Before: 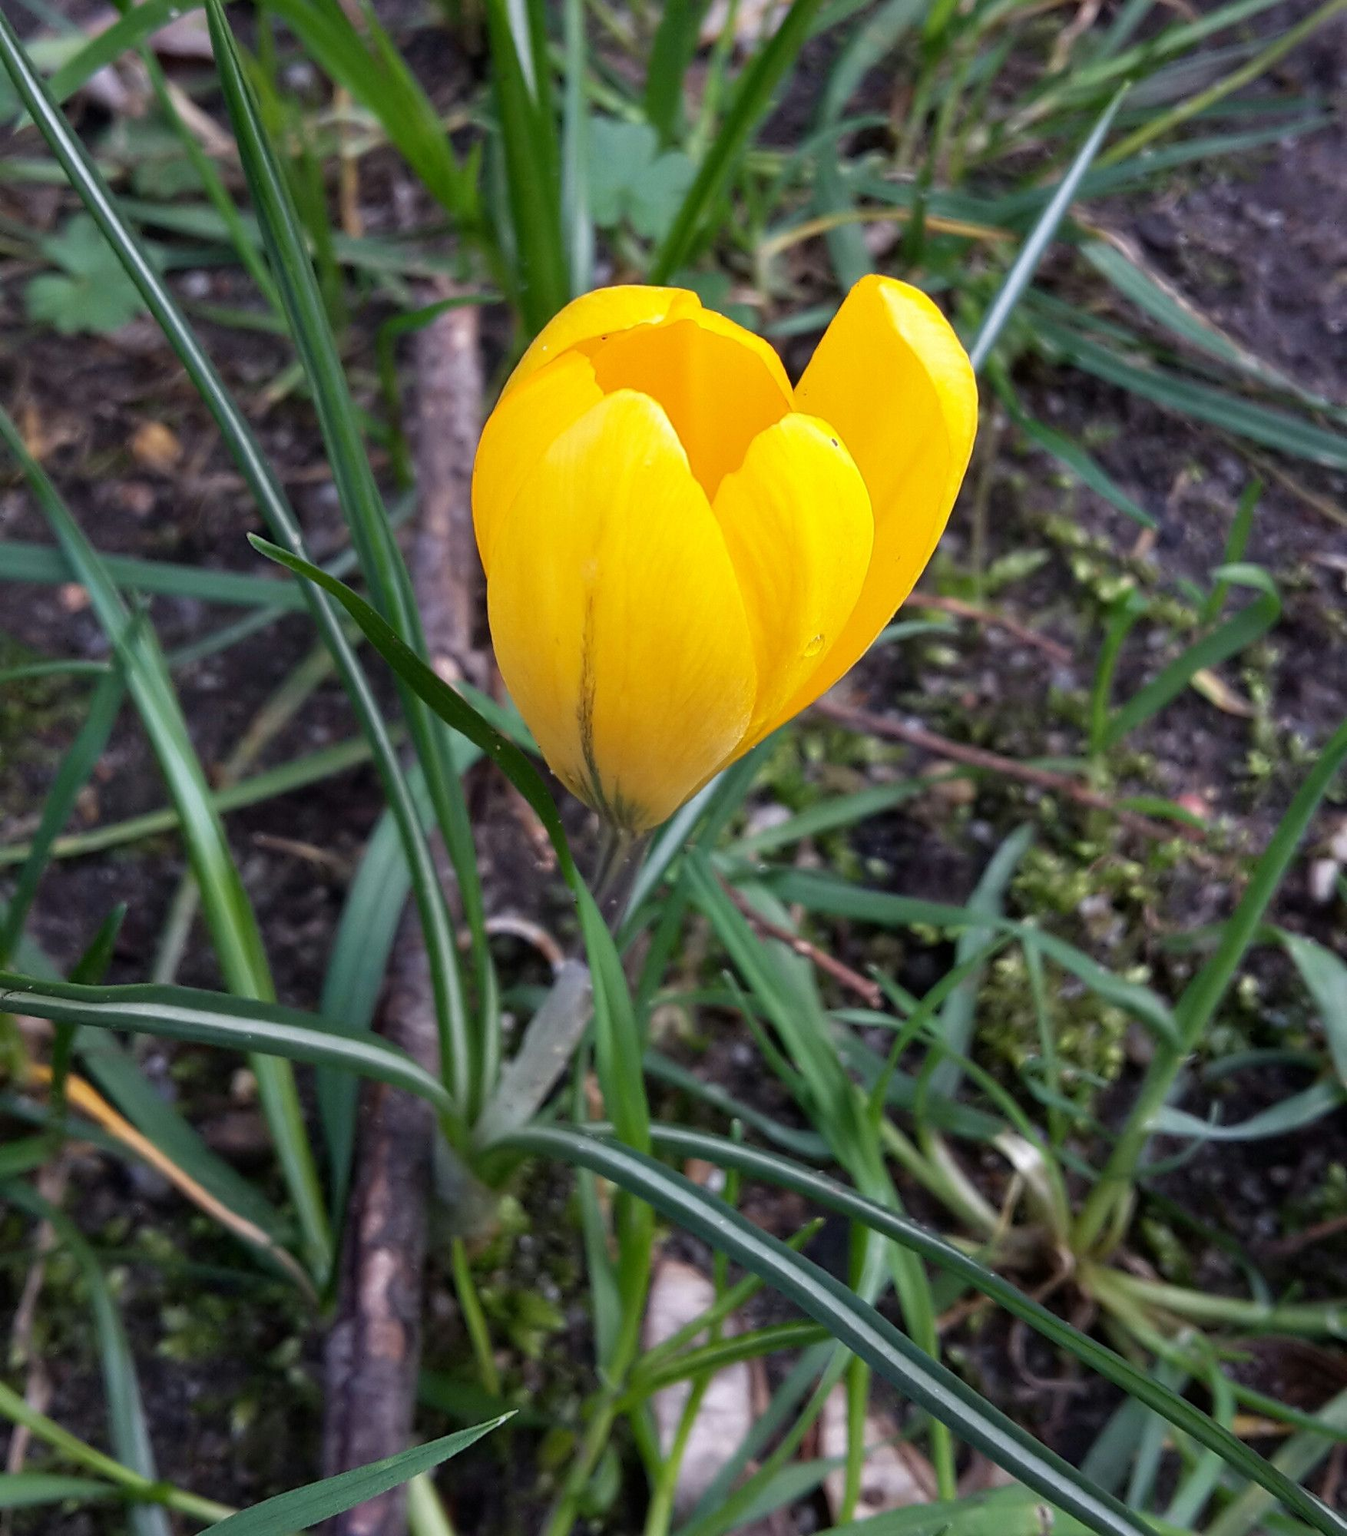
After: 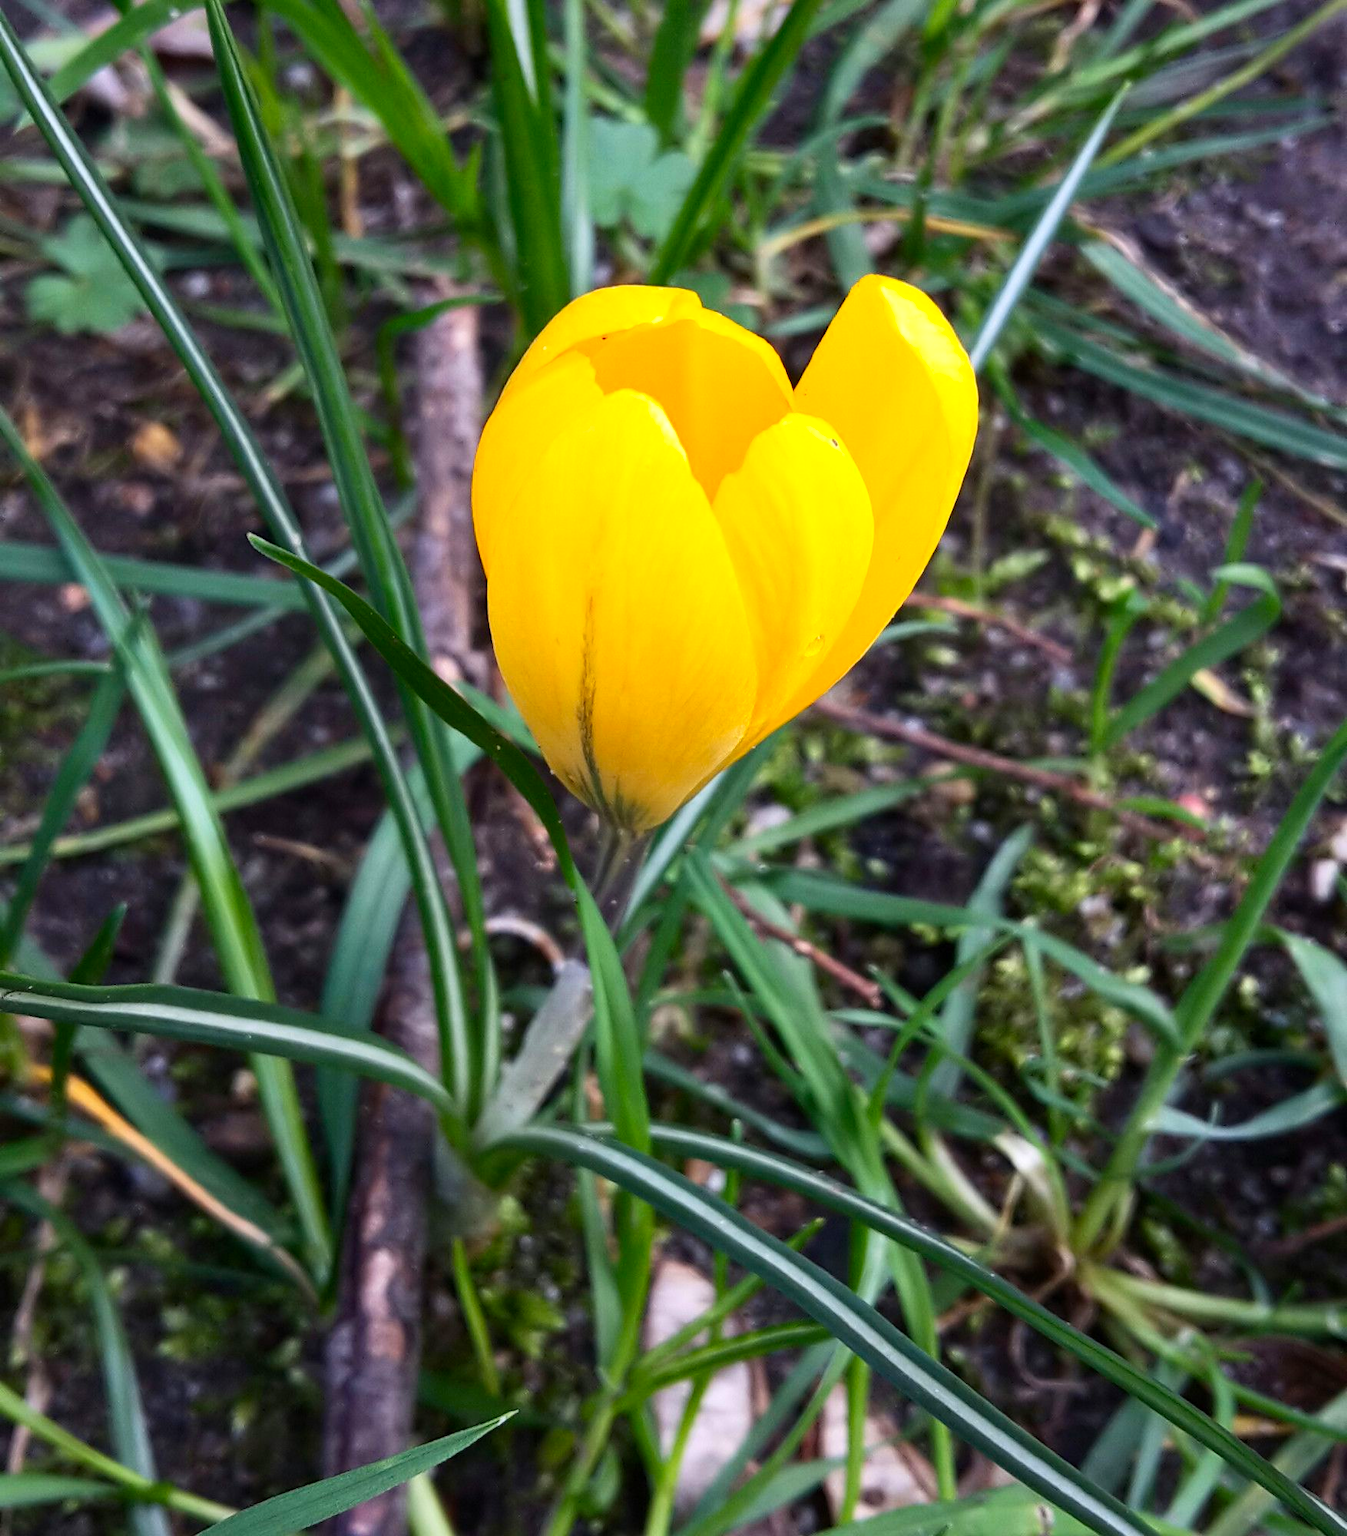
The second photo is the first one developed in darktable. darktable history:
contrast brightness saturation: contrast 0.229, brightness 0.103, saturation 0.291
